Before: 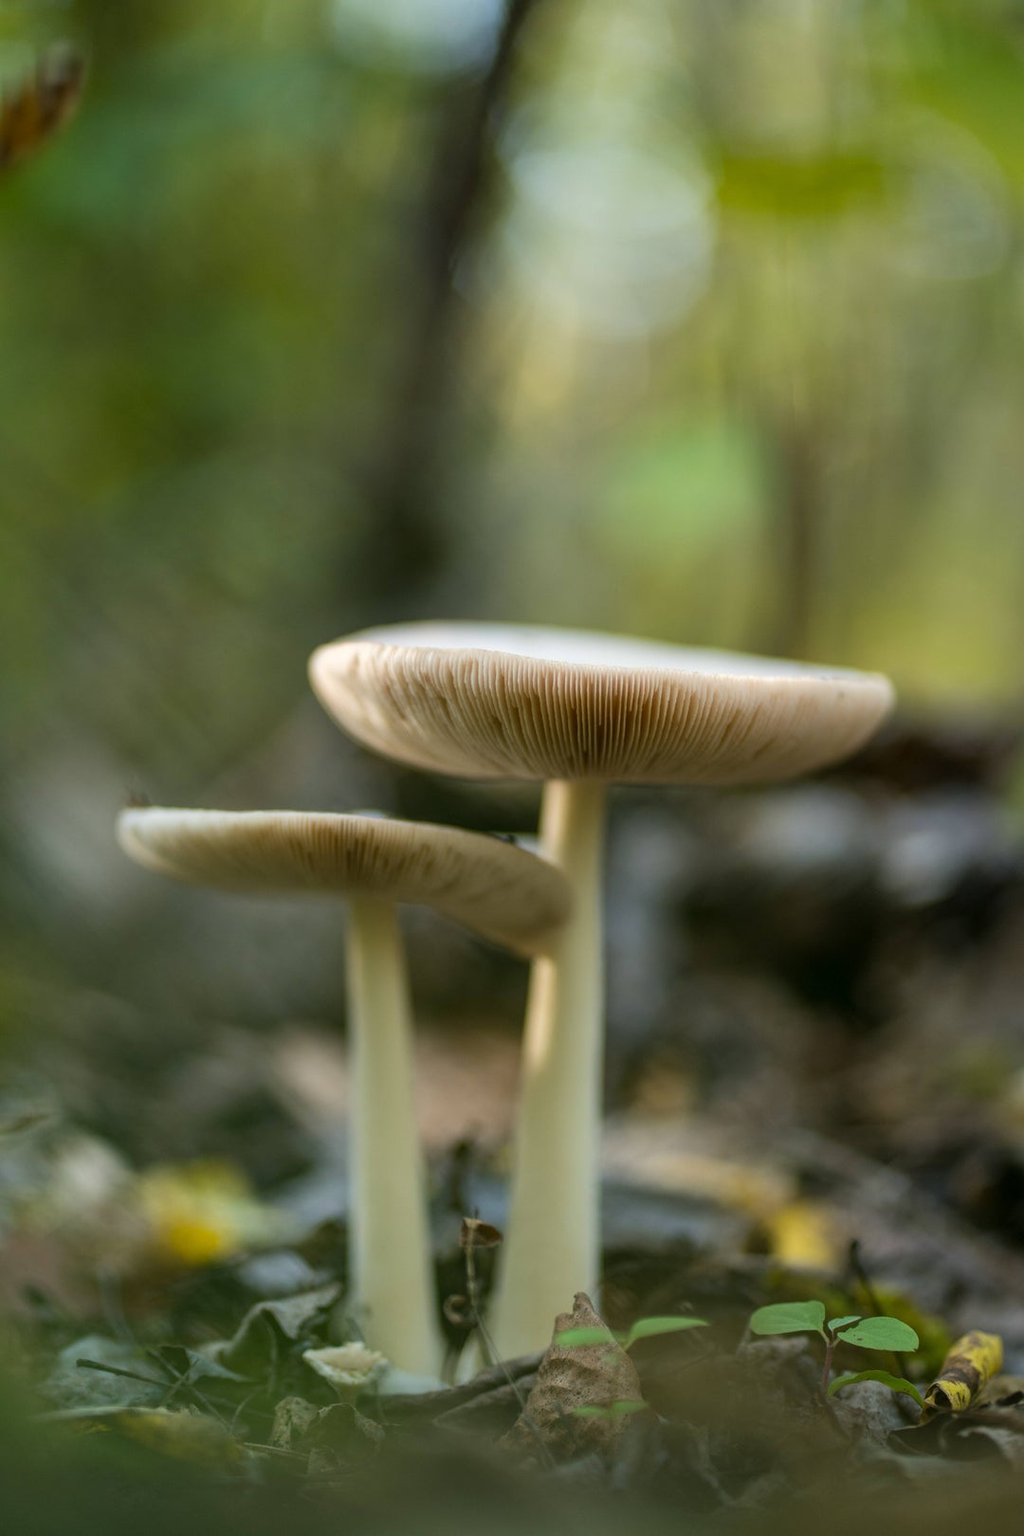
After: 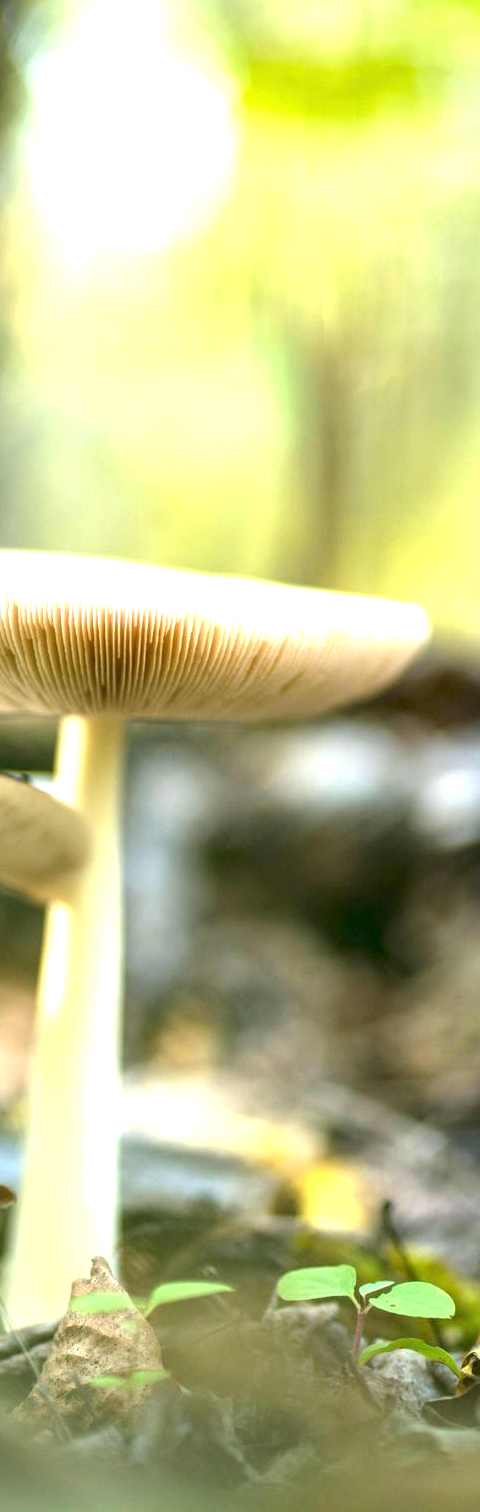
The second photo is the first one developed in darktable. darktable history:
exposure: exposure 2.04 EV, compensate highlight preservation false
crop: left 47.628%, top 6.643%, right 7.874%
